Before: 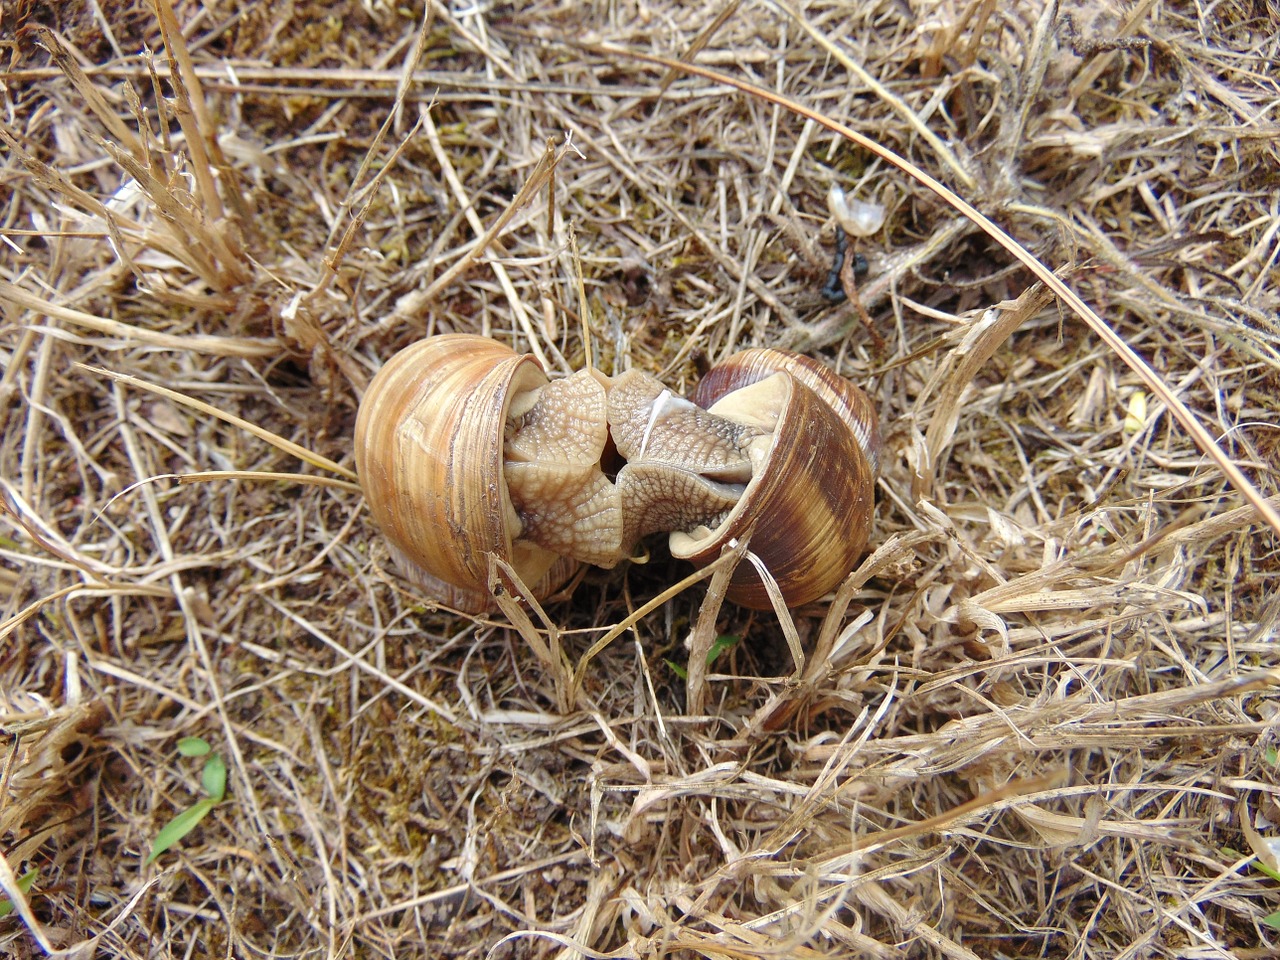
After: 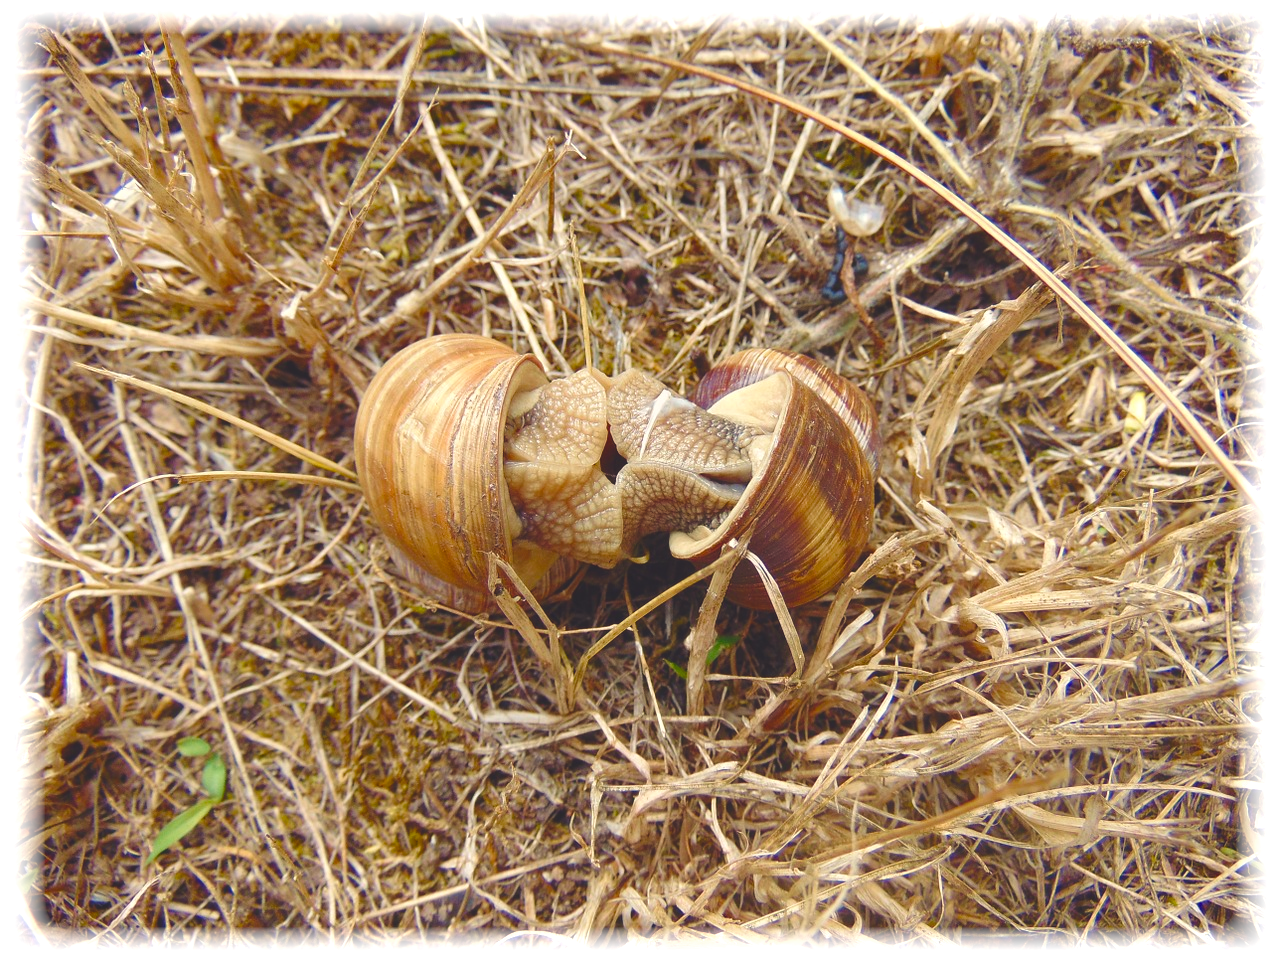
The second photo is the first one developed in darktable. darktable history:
color balance rgb: shadows lift › chroma 3%, shadows lift › hue 280.8°, power › hue 330°, highlights gain › chroma 3%, highlights gain › hue 75.6°, global offset › luminance 2%, perceptual saturation grading › global saturation 20%, perceptual saturation grading › highlights -25%, perceptual saturation grading › shadows 50%, global vibrance 20.33%
vignetting: fall-off start 93%, fall-off radius 5%, brightness 1, saturation -0.49, automatic ratio true, width/height ratio 1.332, shape 0.04, unbound false
velvia: strength 15%
